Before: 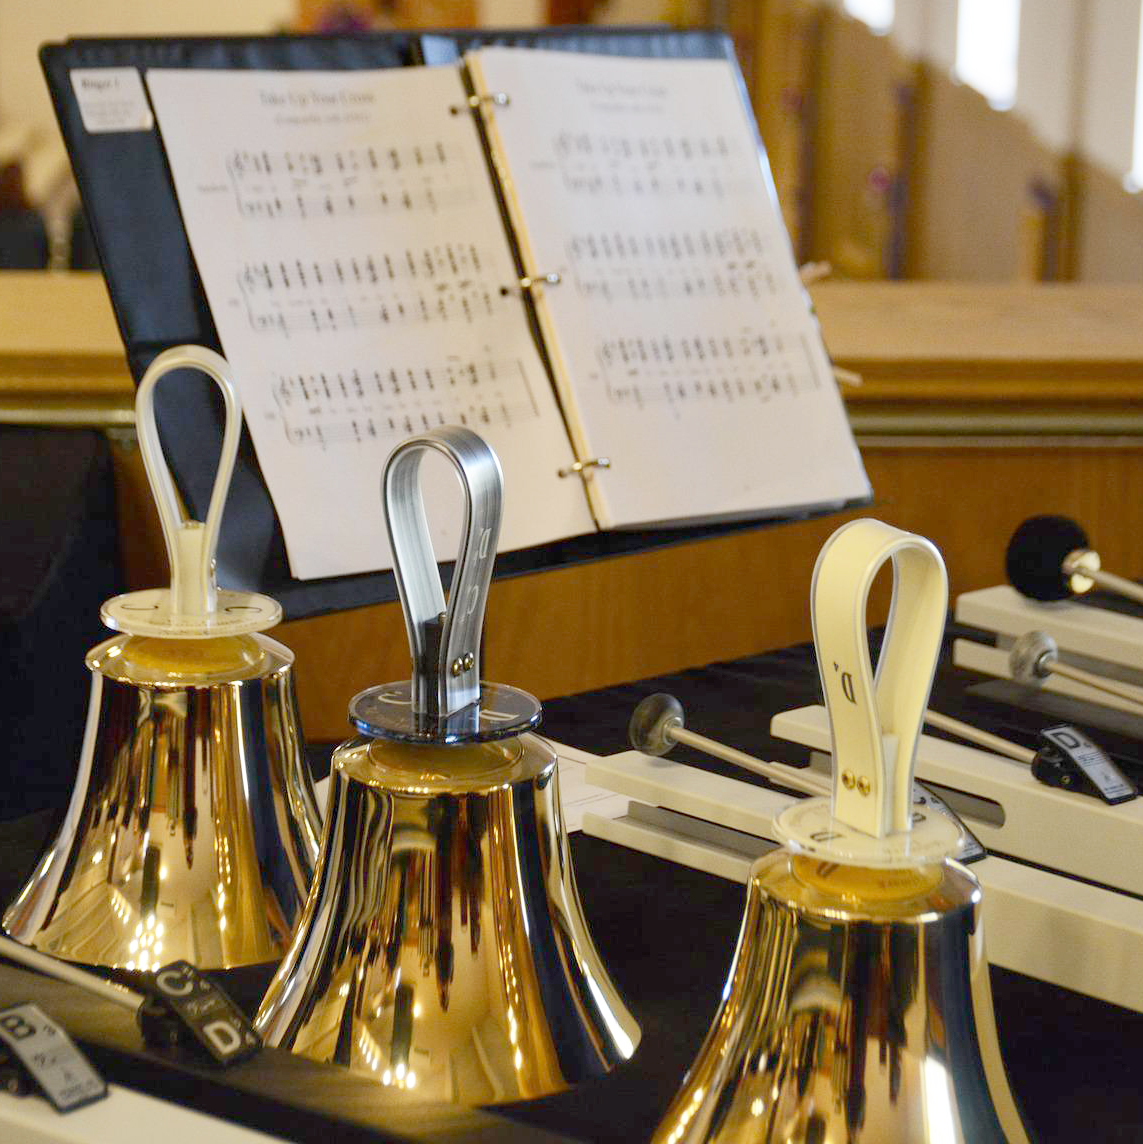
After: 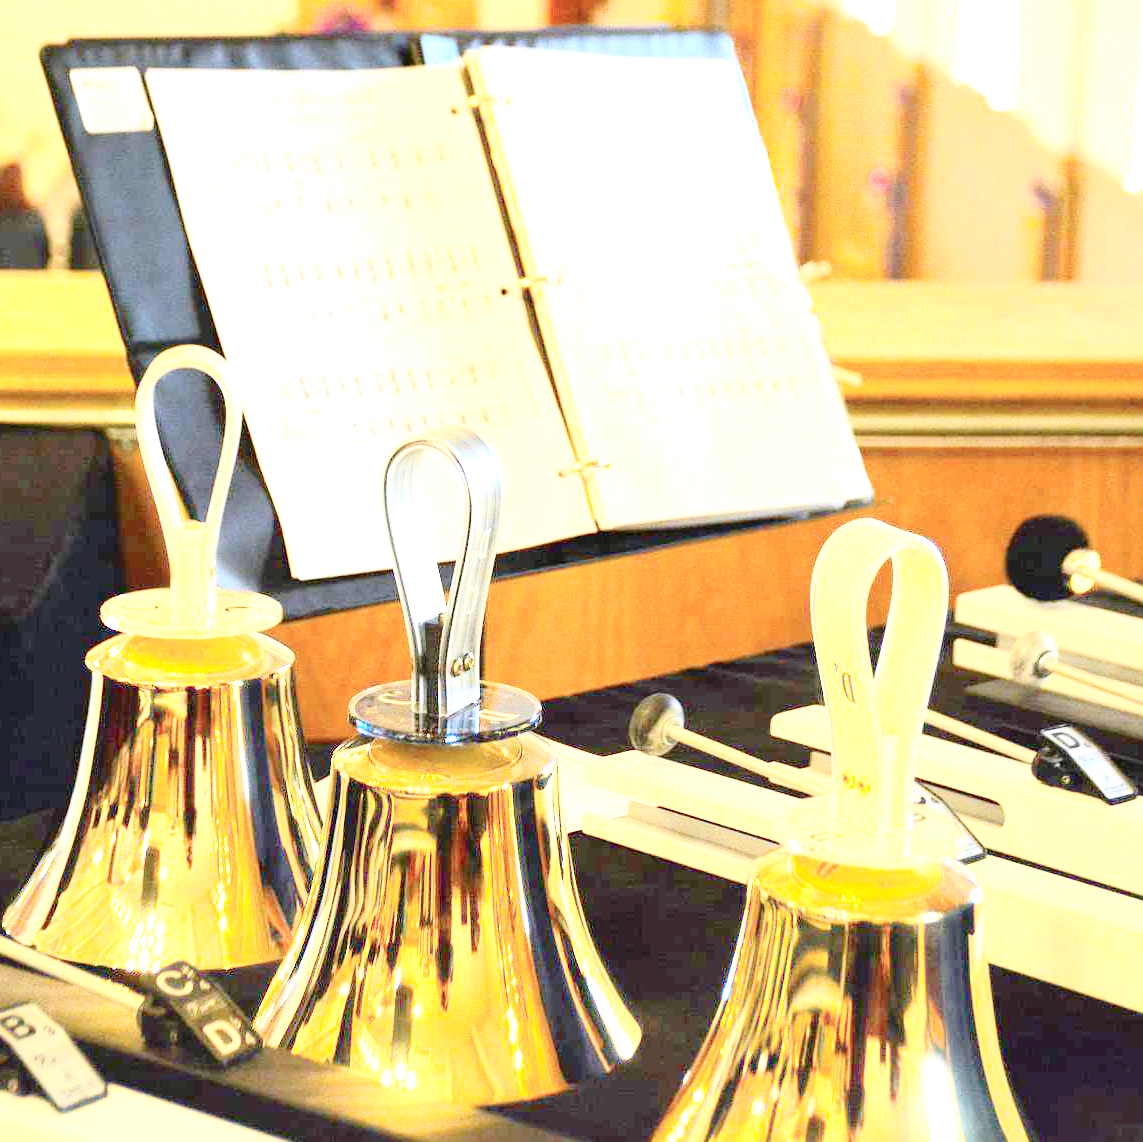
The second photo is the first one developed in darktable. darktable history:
crop: top 0.05%, bottom 0.098%
tone curve: curves: ch0 [(0, 0.023) (0.087, 0.065) (0.184, 0.168) (0.45, 0.54) (0.57, 0.683) (0.706, 0.841) (0.877, 0.948) (1, 0.984)]; ch1 [(0, 0) (0.388, 0.369) (0.447, 0.447) (0.505, 0.5) (0.534, 0.535) (0.563, 0.563) (0.579, 0.59) (0.644, 0.663) (1, 1)]; ch2 [(0, 0) (0.301, 0.259) (0.385, 0.395) (0.492, 0.496) (0.518, 0.537) (0.583, 0.605) (0.673, 0.667) (1, 1)], color space Lab, independent channels, preserve colors none
exposure: black level correction 0, exposure 1.9 EV, compensate highlight preservation false
